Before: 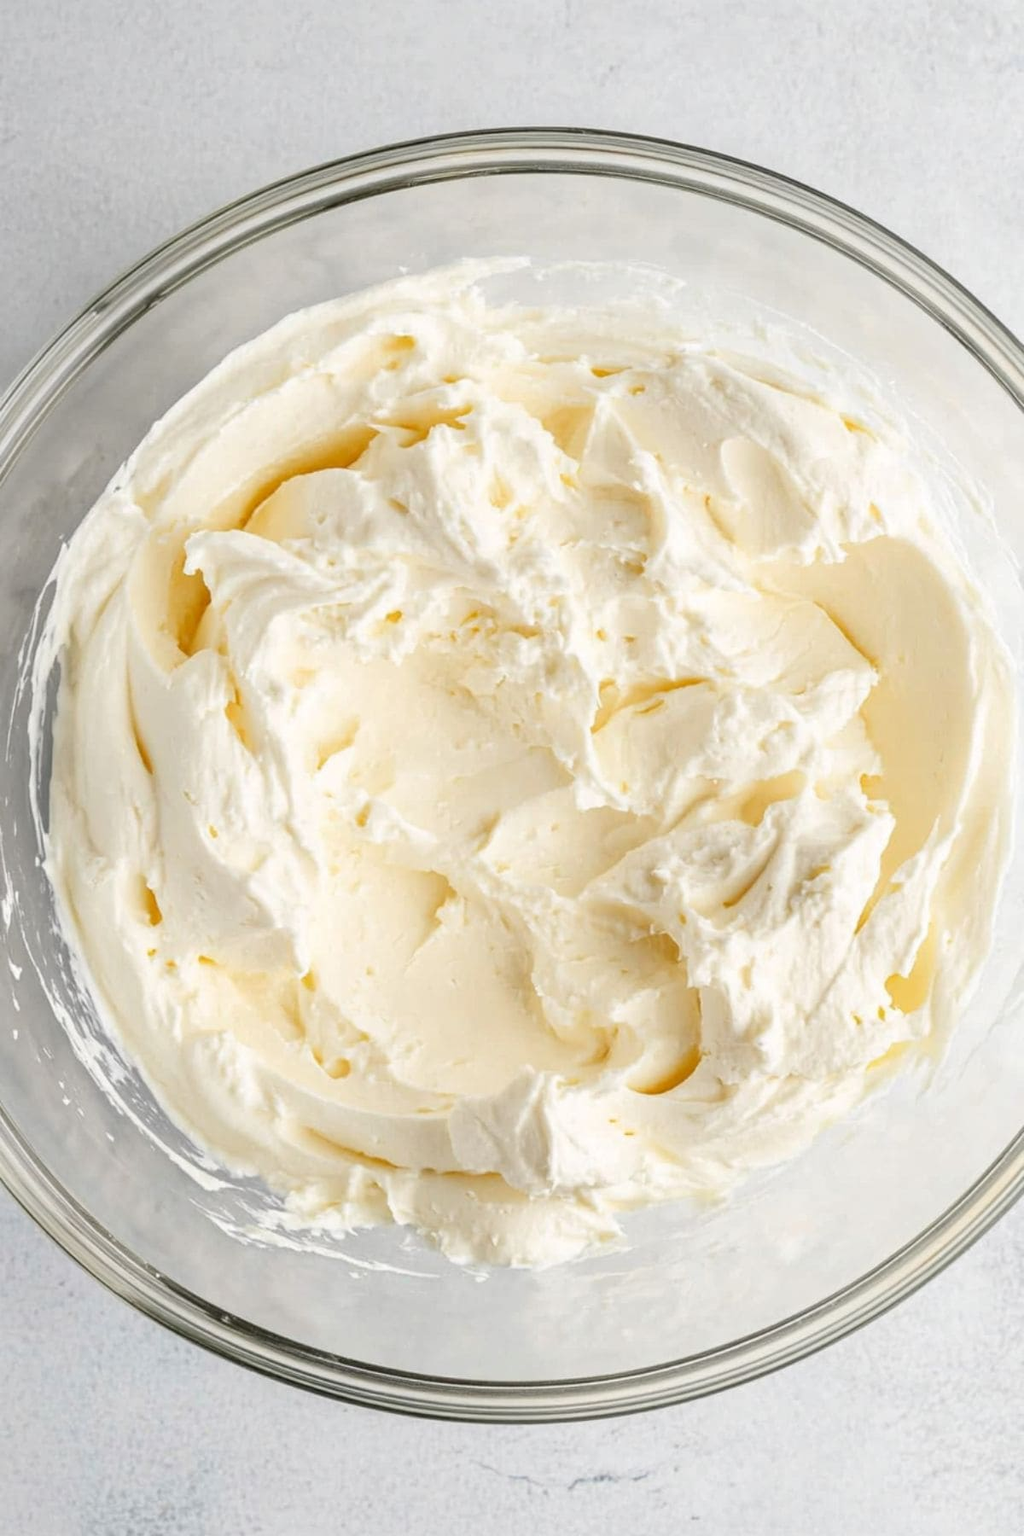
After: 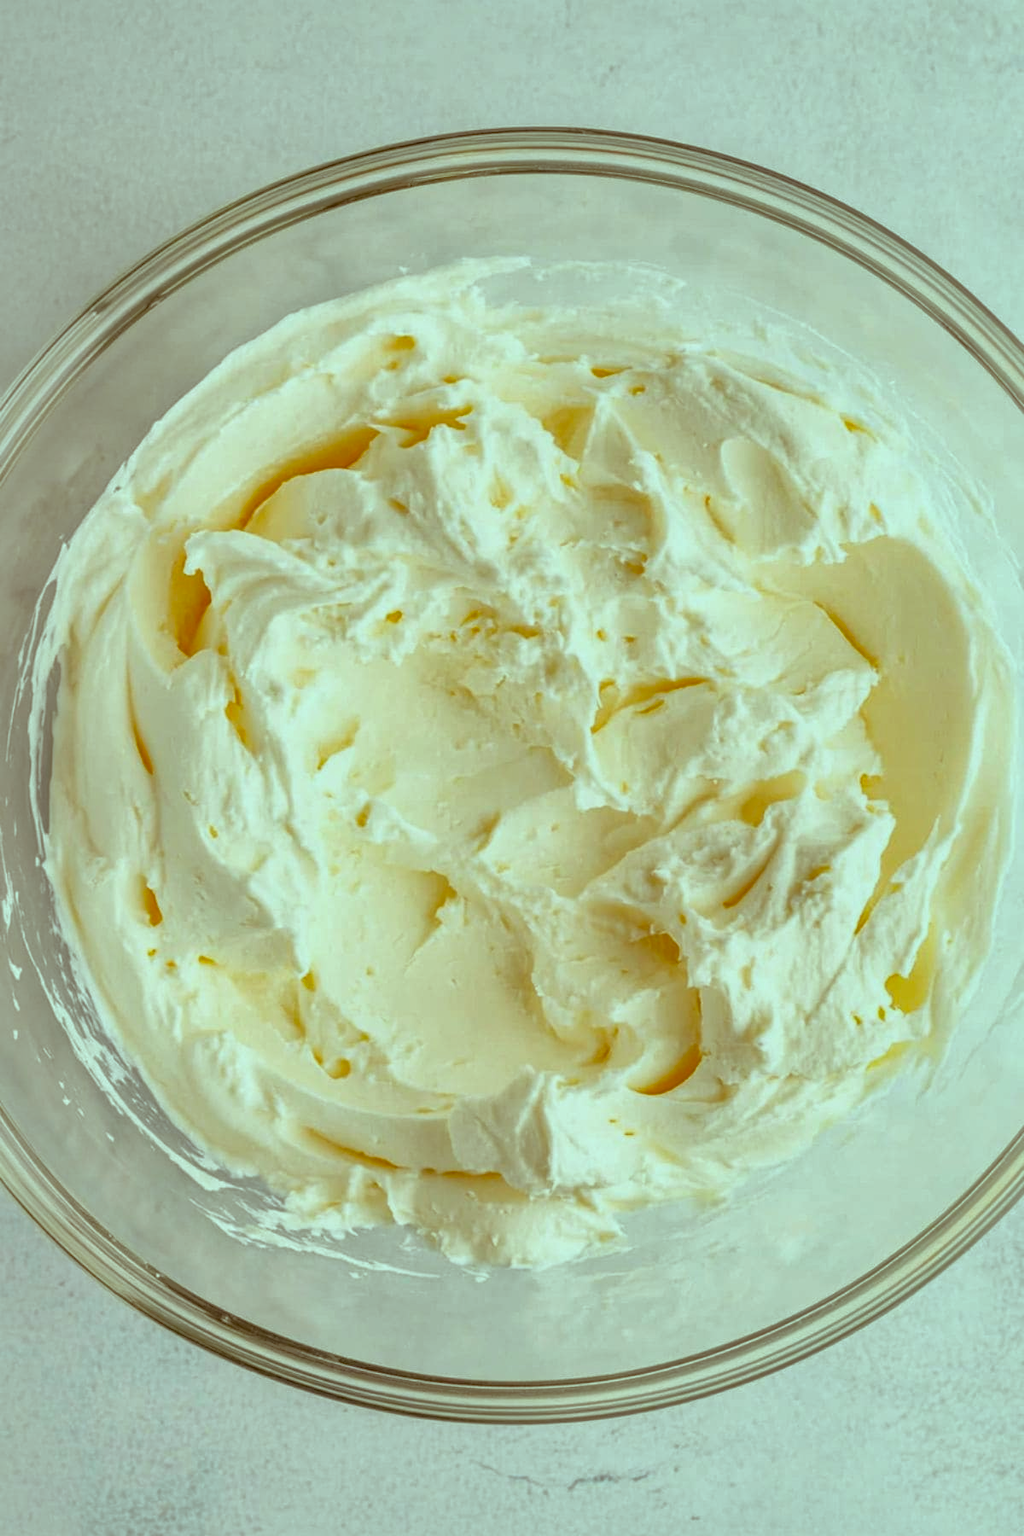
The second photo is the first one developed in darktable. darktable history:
tone equalizer: -8 EV 0.25 EV, -7 EV 0.415 EV, -6 EV 0.394 EV, -5 EV 0.248 EV, -3 EV -0.242 EV, -2 EV -0.425 EV, -1 EV -0.419 EV, +0 EV -0.244 EV, edges refinement/feathering 500, mask exposure compensation -1.57 EV, preserve details no
shadows and highlights: on, module defaults
color balance rgb: power › luminance 9.883%, power › chroma 2.822%, power › hue 57.97°, highlights gain › chroma 4.034%, highlights gain › hue 199.84°, perceptual saturation grading › global saturation 1.029%, perceptual saturation grading › highlights -2.104%, perceptual saturation grading › mid-tones 4.338%, perceptual saturation grading › shadows 8.107%, saturation formula JzAzBz (2021)
local contrast: highlights 102%, shadows 102%, detail 119%, midtone range 0.2
contrast brightness saturation: contrast 0.15, brightness 0.046
